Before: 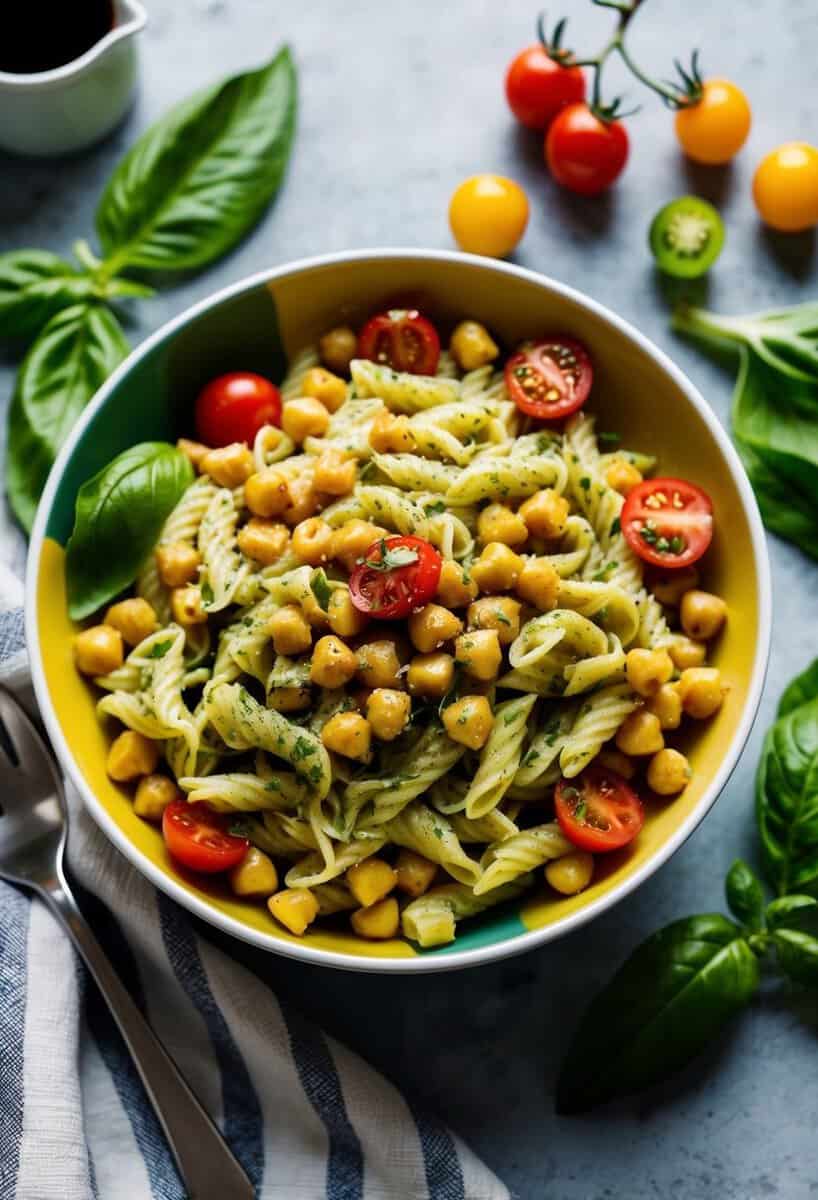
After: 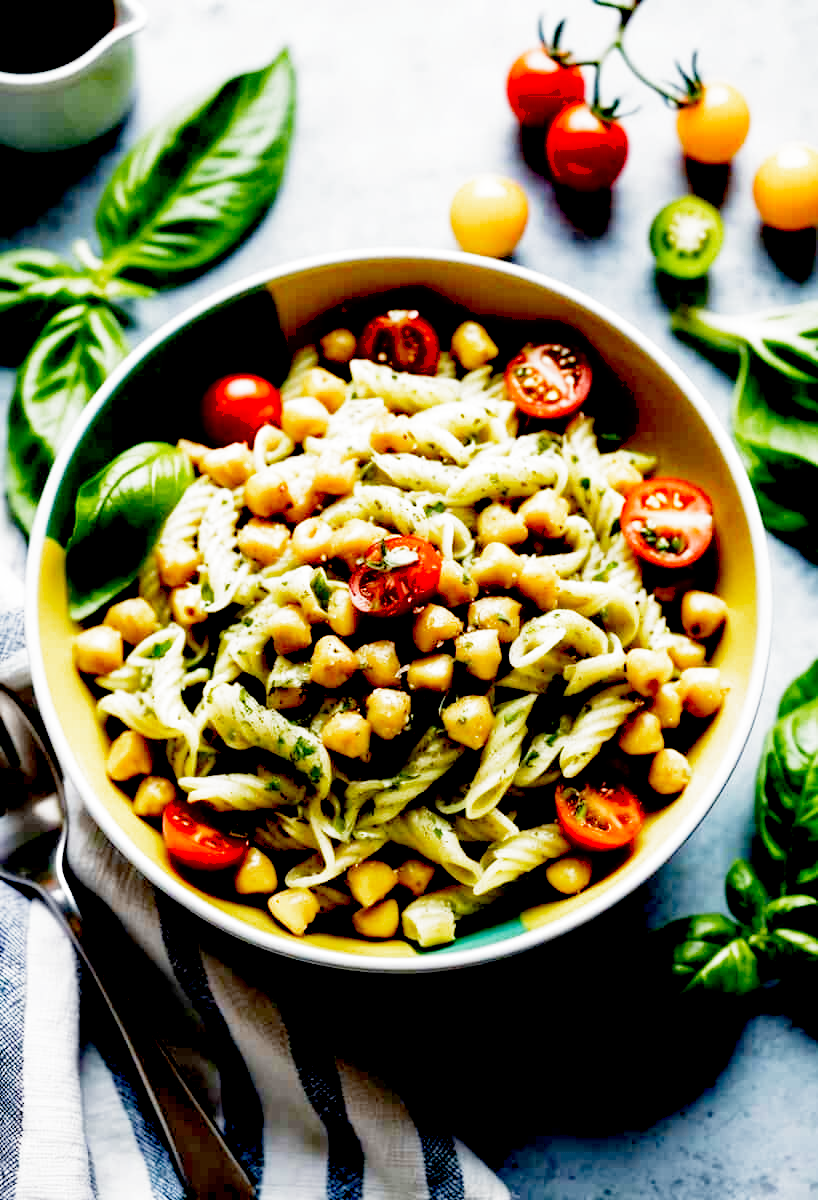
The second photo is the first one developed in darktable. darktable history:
filmic rgb: middle gray luminance 9.23%, black relative exposure -10.55 EV, white relative exposure 3.45 EV, threshold 6 EV, target black luminance 0%, hardness 5.98, latitude 59.69%, contrast 1.087, highlights saturation mix 5%, shadows ↔ highlights balance 29.23%, add noise in highlights 0, preserve chrominance no, color science v3 (2019), use custom middle-gray values true, iterations of high-quality reconstruction 0, contrast in highlights soft, enable highlight reconstruction true
exposure: black level correction 0.025, exposure 0.182 EV, compensate highlight preservation false
contrast equalizer: y [[0.5 ×6], [0.5 ×6], [0.5, 0.5, 0.501, 0.545, 0.707, 0.863], [0 ×6], [0 ×6]]
